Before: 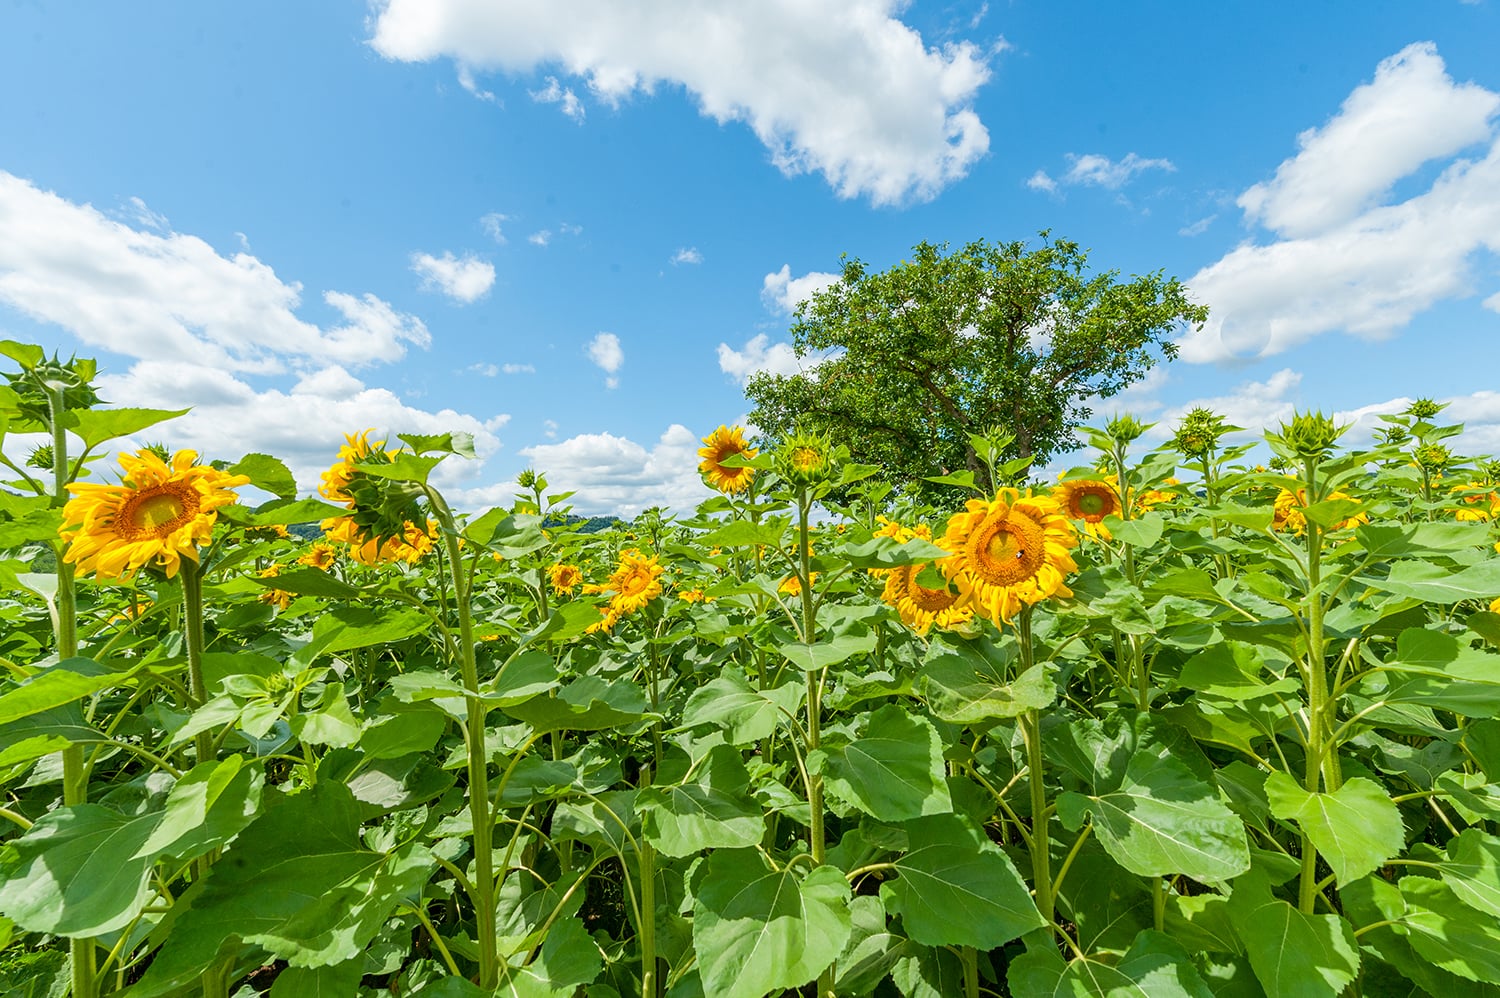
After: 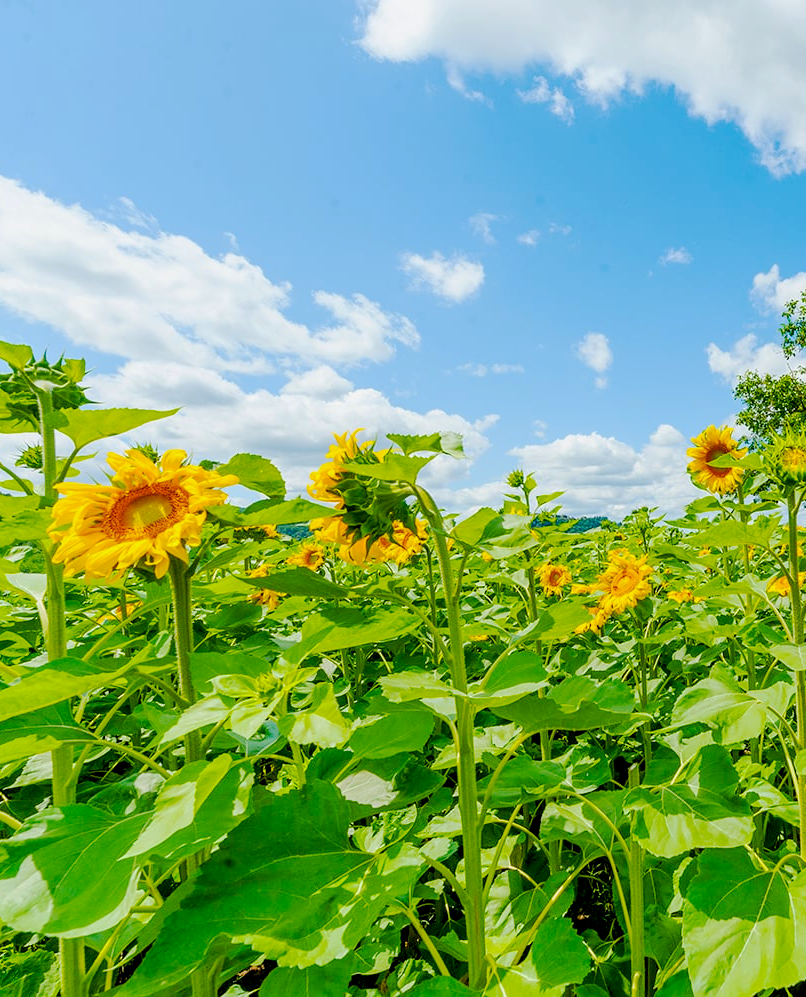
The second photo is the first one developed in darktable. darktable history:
tone curve: curves: ch0 [(0, 0) (0.052, 0.018) (0.236, 0.207) (0.41, 0.417) (0.485, 0.518) (0.54, 0.584) (0.625, 0.666) (0.845, 0.828) (0.994, 0.964)]; ch1 [(0, 0.055) (0.15, 0.117) (0.317, 0.34) (0.382, 0.408) (0.434, 0.441) (0.472, 0.479) (0.498, 0.501) (0.557, 0.558) (0.616, 0.59) (0.739, 0.7) (0.873, 0.857) (1, 0.928)]; ch2 [(0, 0) (0.352, 0.403) (0.447, 0.466) (0.482, 0.482) (0.528, 0.526) (0.586, 0.577) (0.618, 0.621) (0.785, 0.747) (1, 1)], preserve colors none
crop: left 0.794%, right 45.466%, bottom 0.09%
tone equalizer: -7 EV 0.15 EV, -6 EV 0.563 EV, -5 EV 1.15 EV, -4 EV 1.32 EV, -3 EV 1.15 EV, -2 EV 0.6 EV, -1 EV 0.146 EV, smoothing diameter 24.88%, edges refinement/feathering 10.76, preserve details guided filter
color balance rgb: global offset › luminance -0.879%, perceptual saturation grading › global saturation 19.587%, global vibrance 20%
